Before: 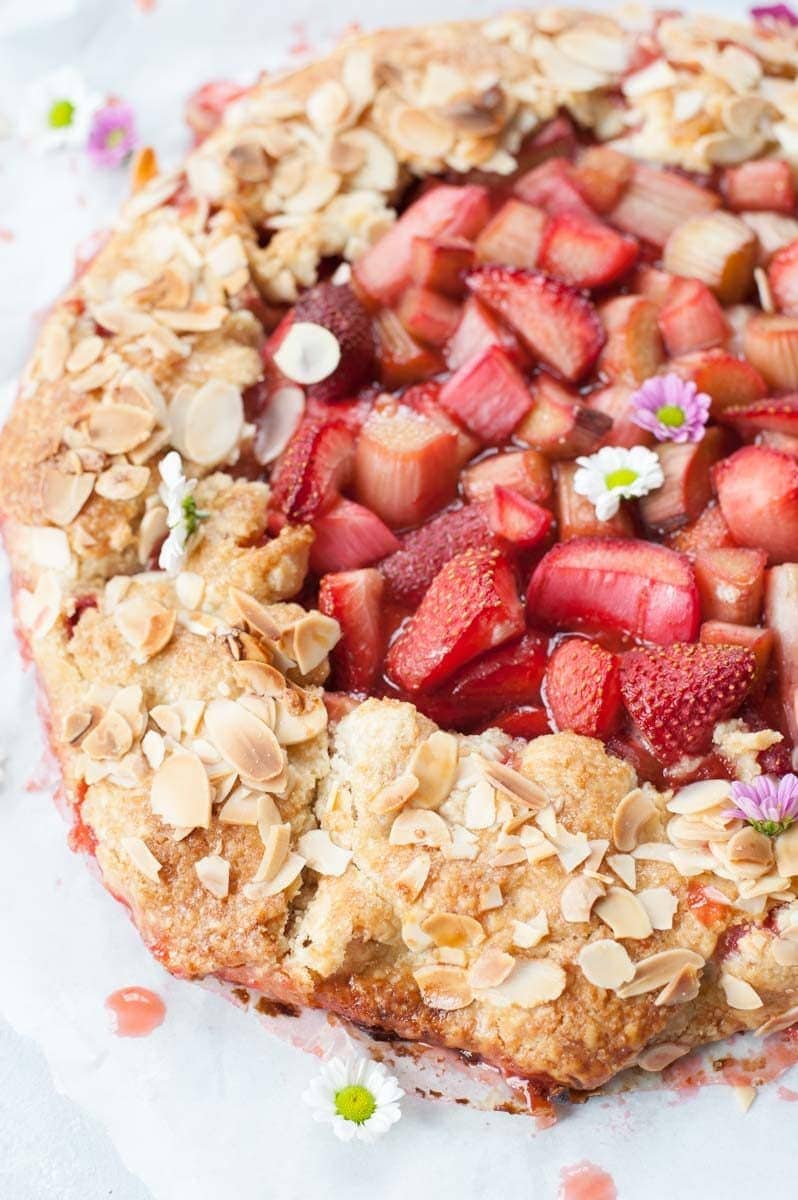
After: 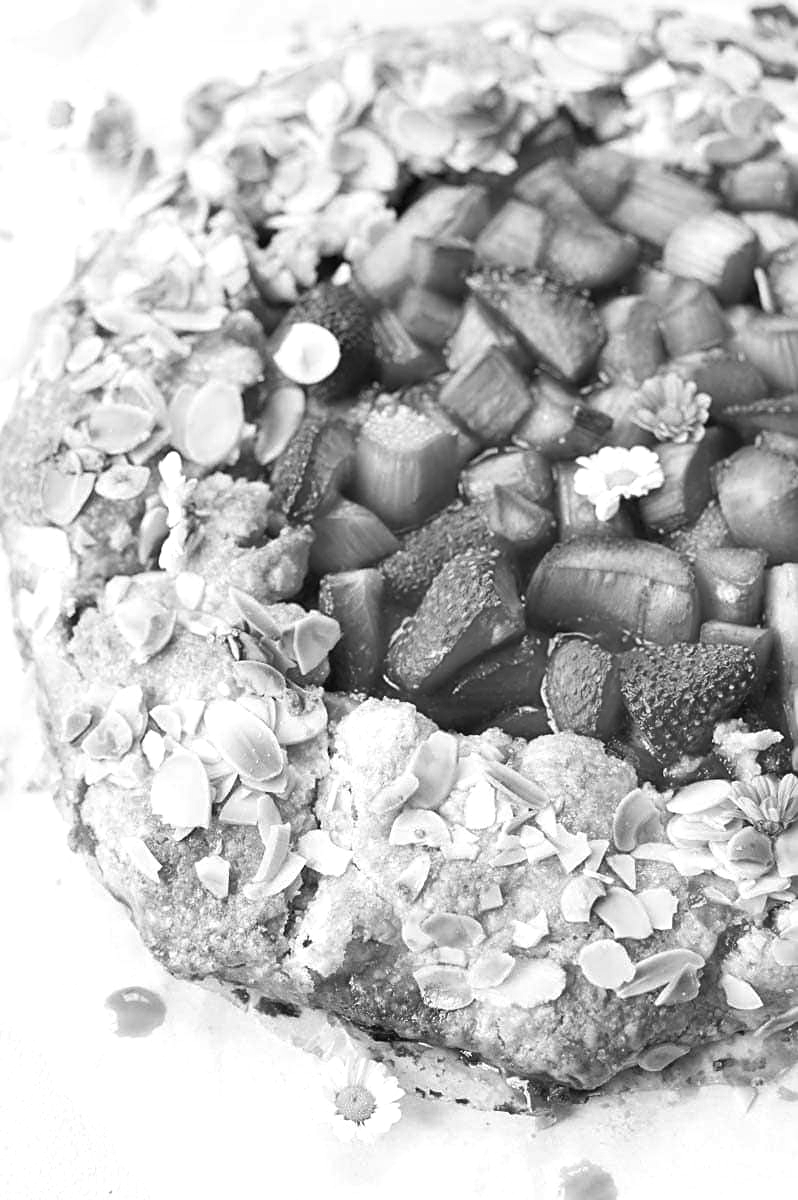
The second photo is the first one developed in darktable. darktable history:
color balance: mode lift, gamma, gain (sRGB), lift [0.997, 0.979, 1.021, 1.011], gamma [1, 1.084, 0.916, 0.998], gain [1, 0.87, 1.13, 1.101], contrast 4.55%, contrast fulcrum 38.24%, output saturation 104.09%
monochrome: a 2.21, b -1.33, size 2.2
sharpen: on, module defaults
